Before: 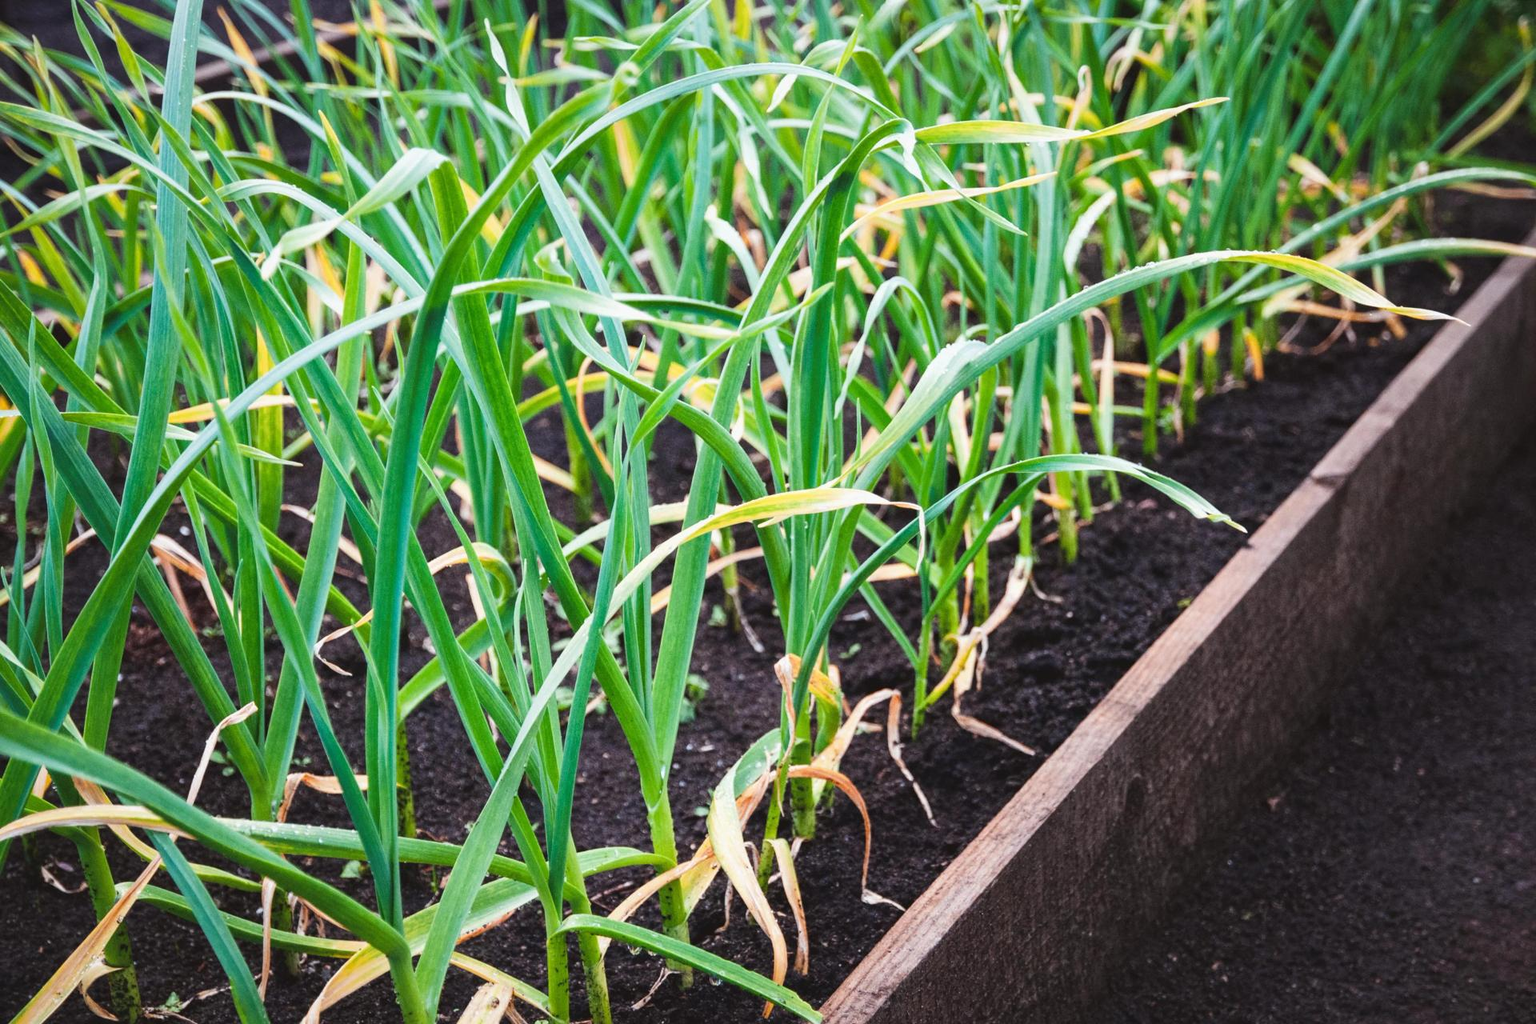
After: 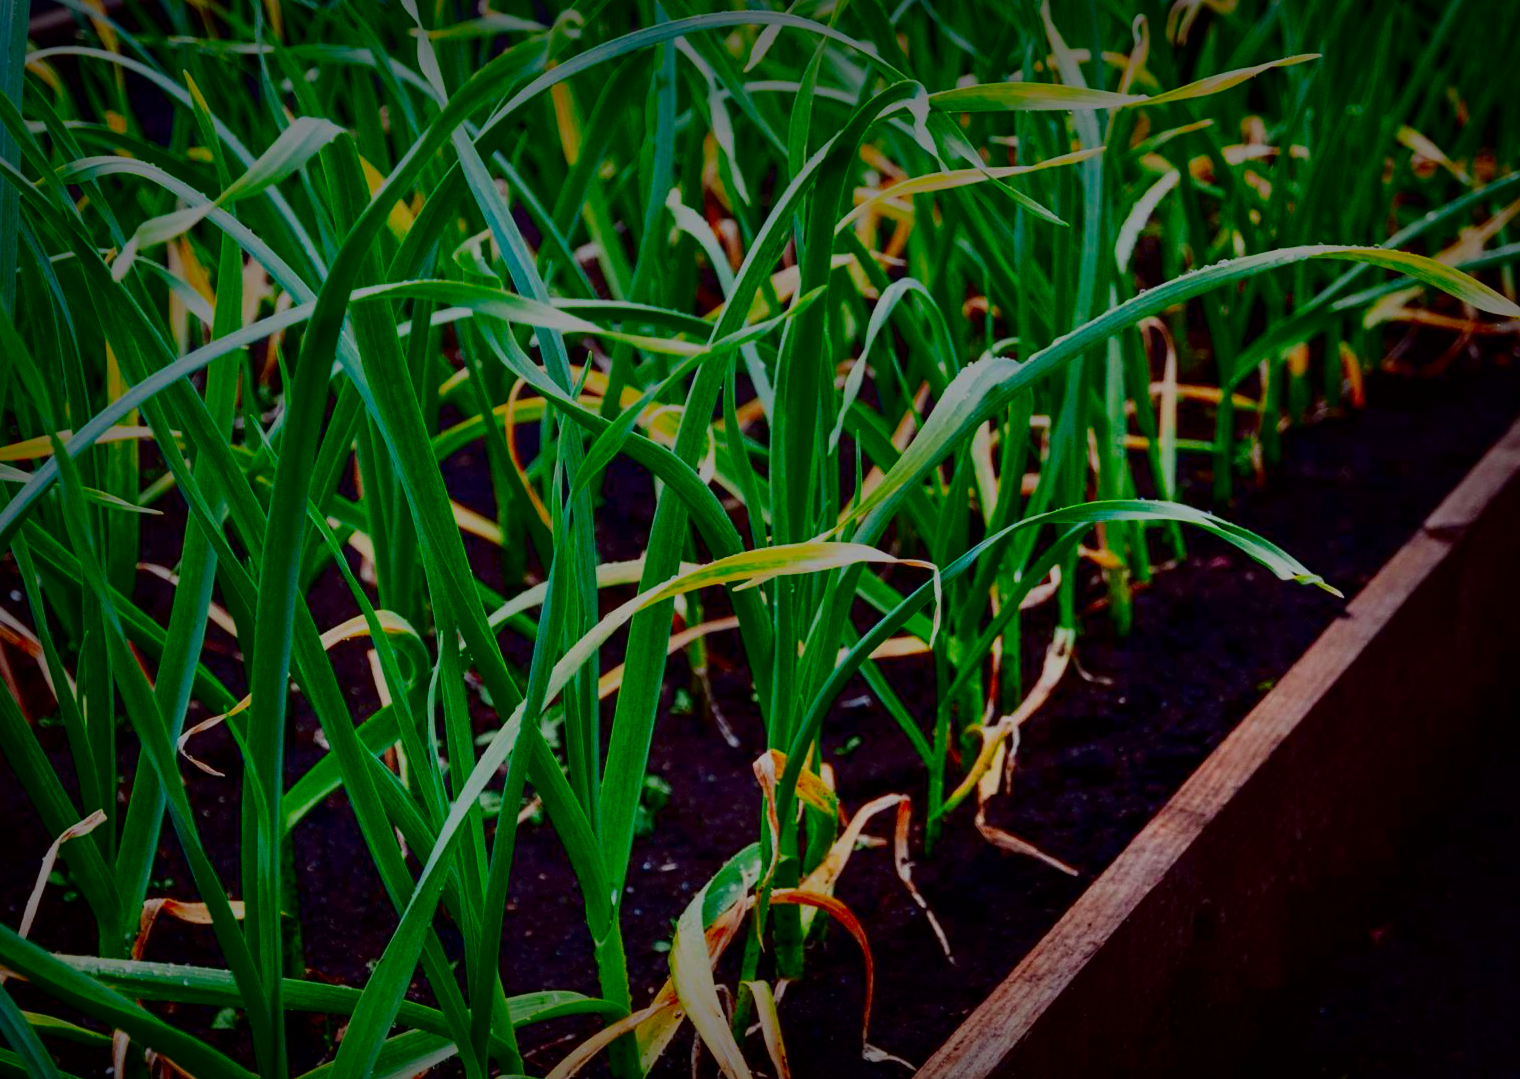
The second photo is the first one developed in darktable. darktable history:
contrast brightness saturation: brightness -1, saturation 1
filmic rgb: black relative exposure -7.65 EV, white relative exposure 4.56 EV, hardness 3.61
crop: left 11.225%, top 5.381%, right 9.565%, bottom 10.314%
shadows and highlights: shadows 37.27, highlights -28.18, soften with gaussian
vignetting: fall-off start 53.2%, brightness -0.594, saturation 0, automatic ratio true, width/height ratio 1.313, shape 0.22, unbound false
